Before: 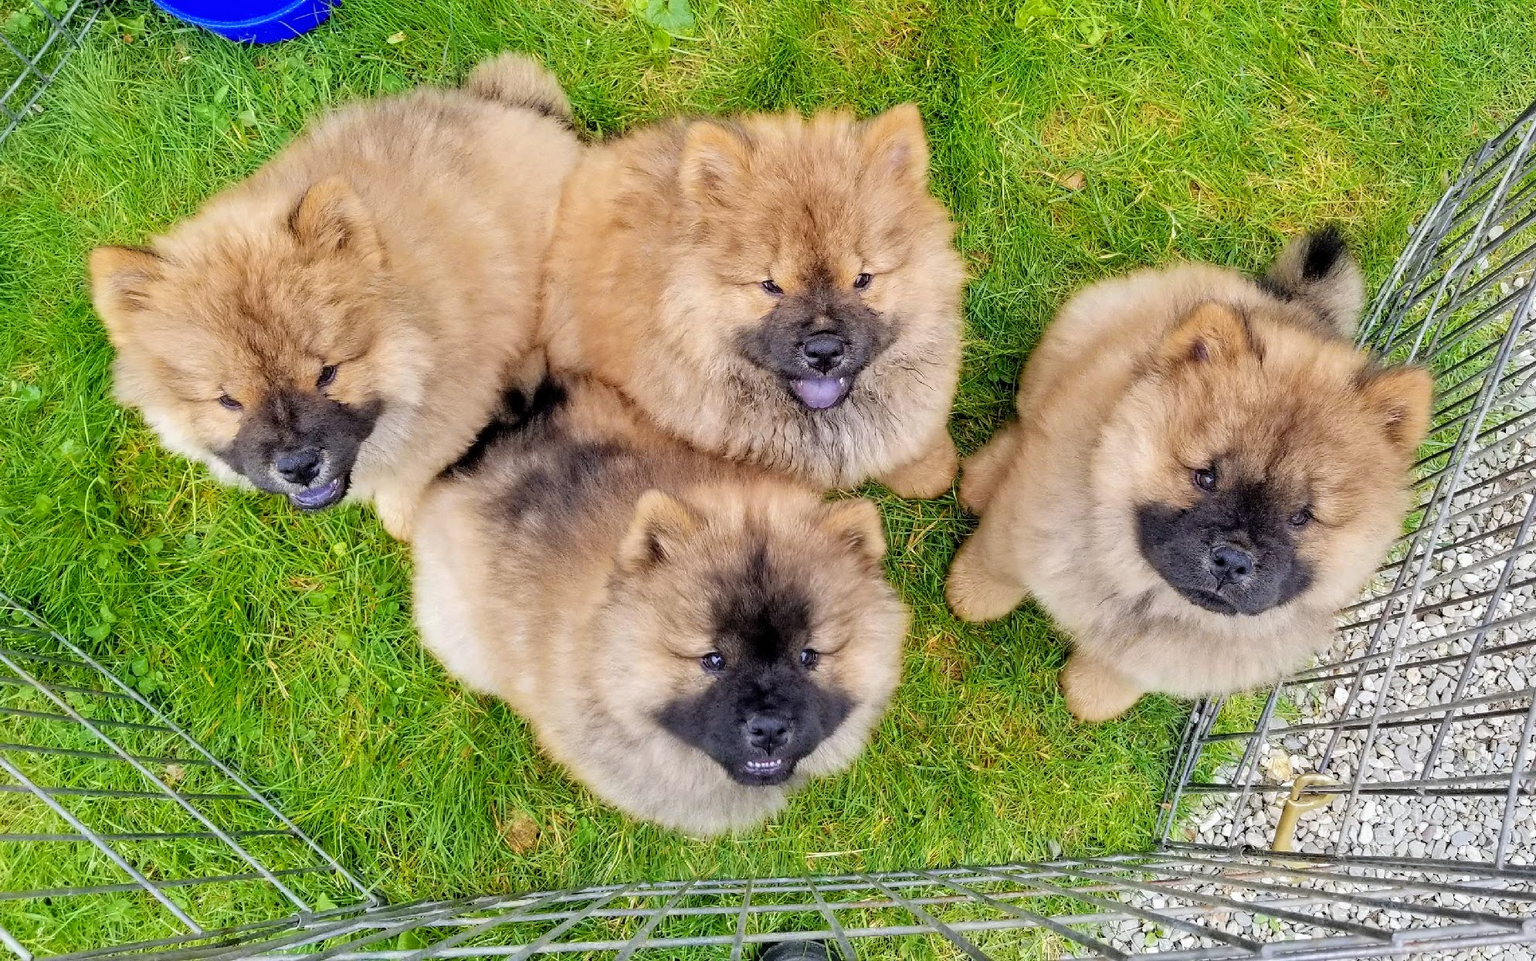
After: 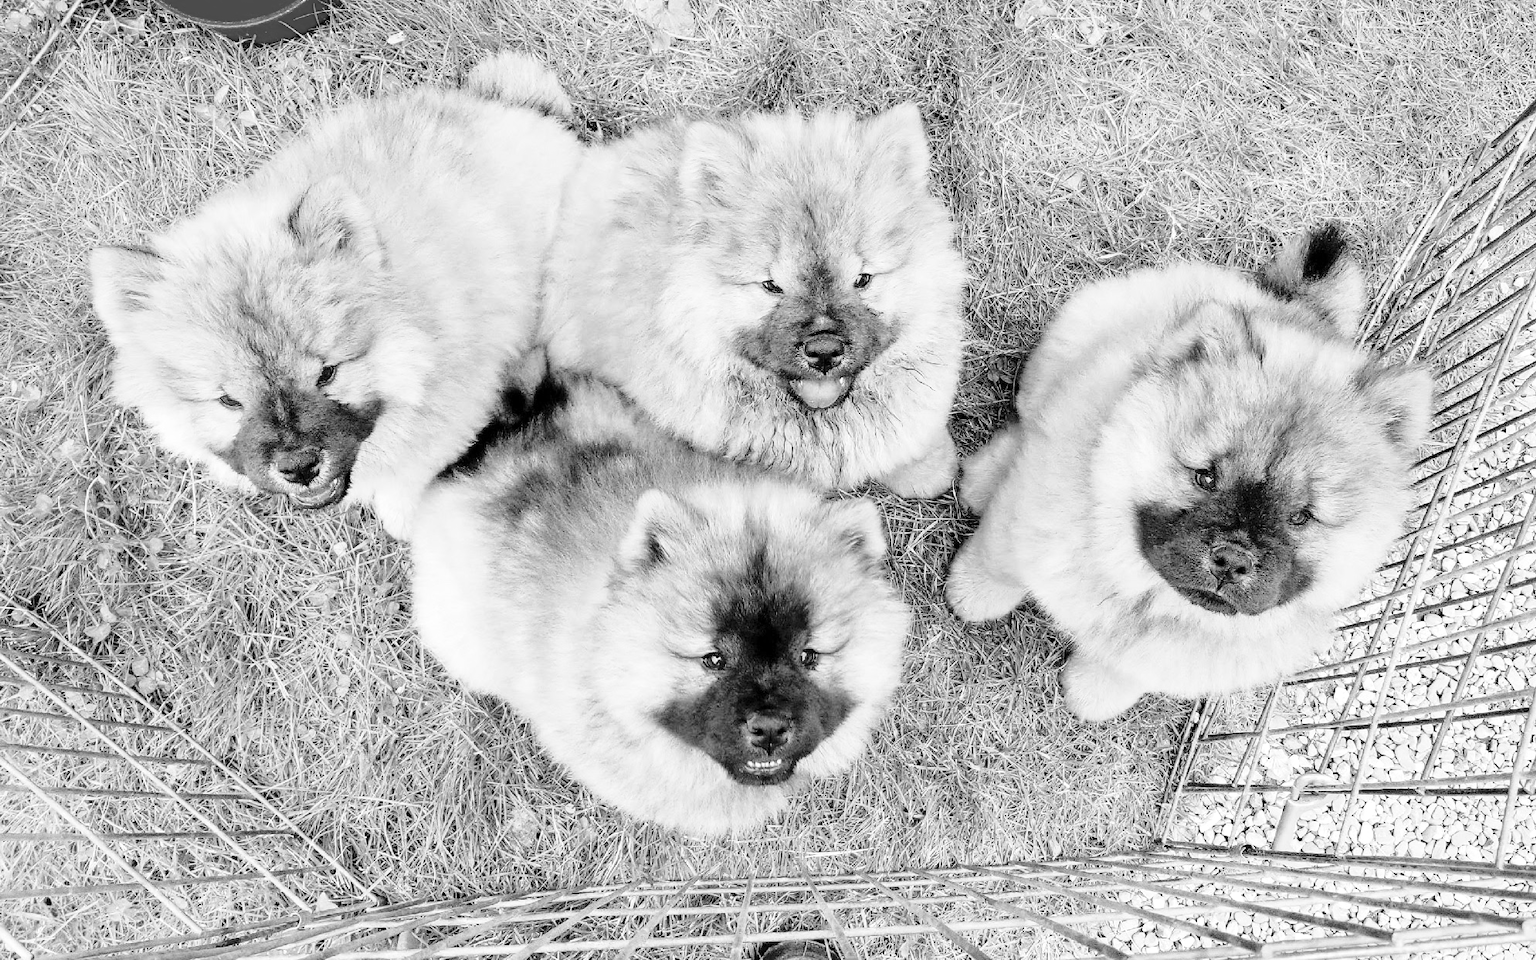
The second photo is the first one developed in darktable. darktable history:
color contrast: green-magenta contrast 0, blue-yellow contrast 0
base curve: curves: ch0 [(0, 0) (0.028, 0.03) (0.121, 0.232) (0.46, 0.748) (0.859, 0.968) (1, 1)], preserve colors none
exposure: exposure 0.128 EV, compensate highlight preservation false
